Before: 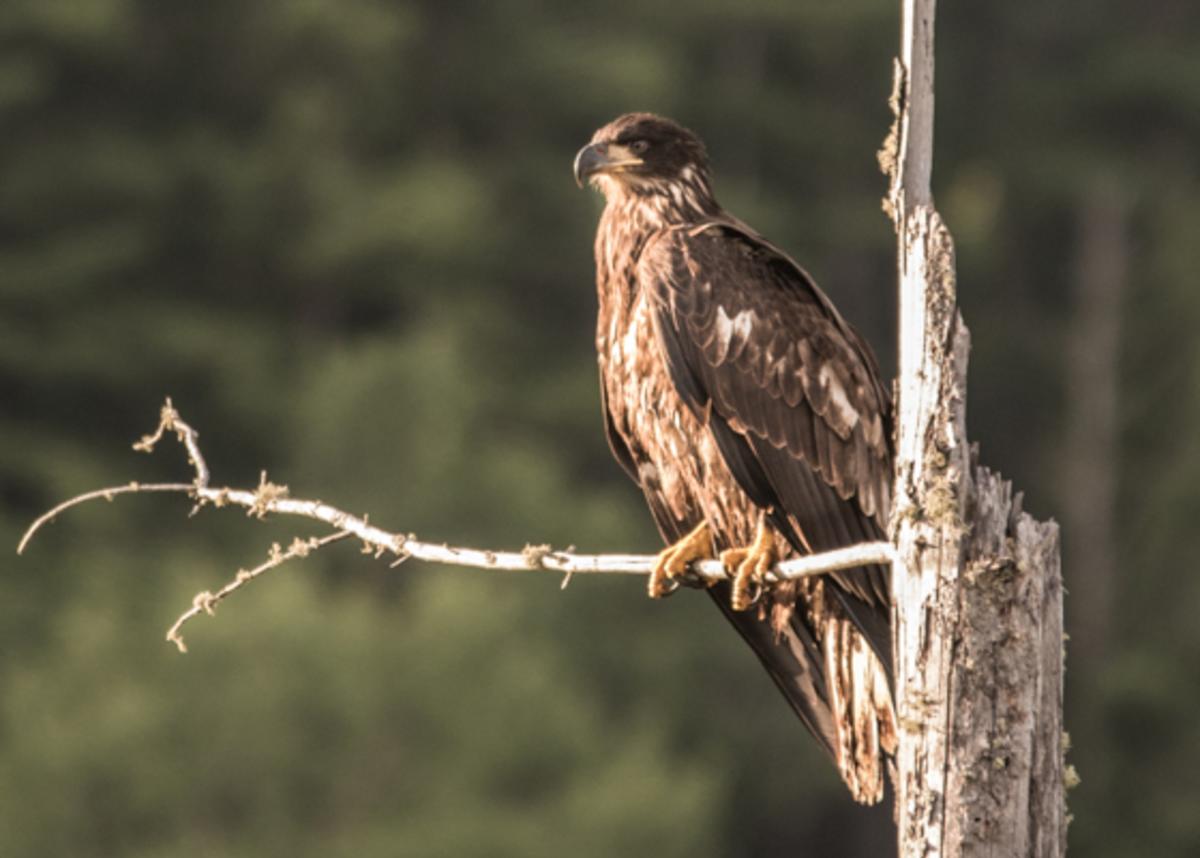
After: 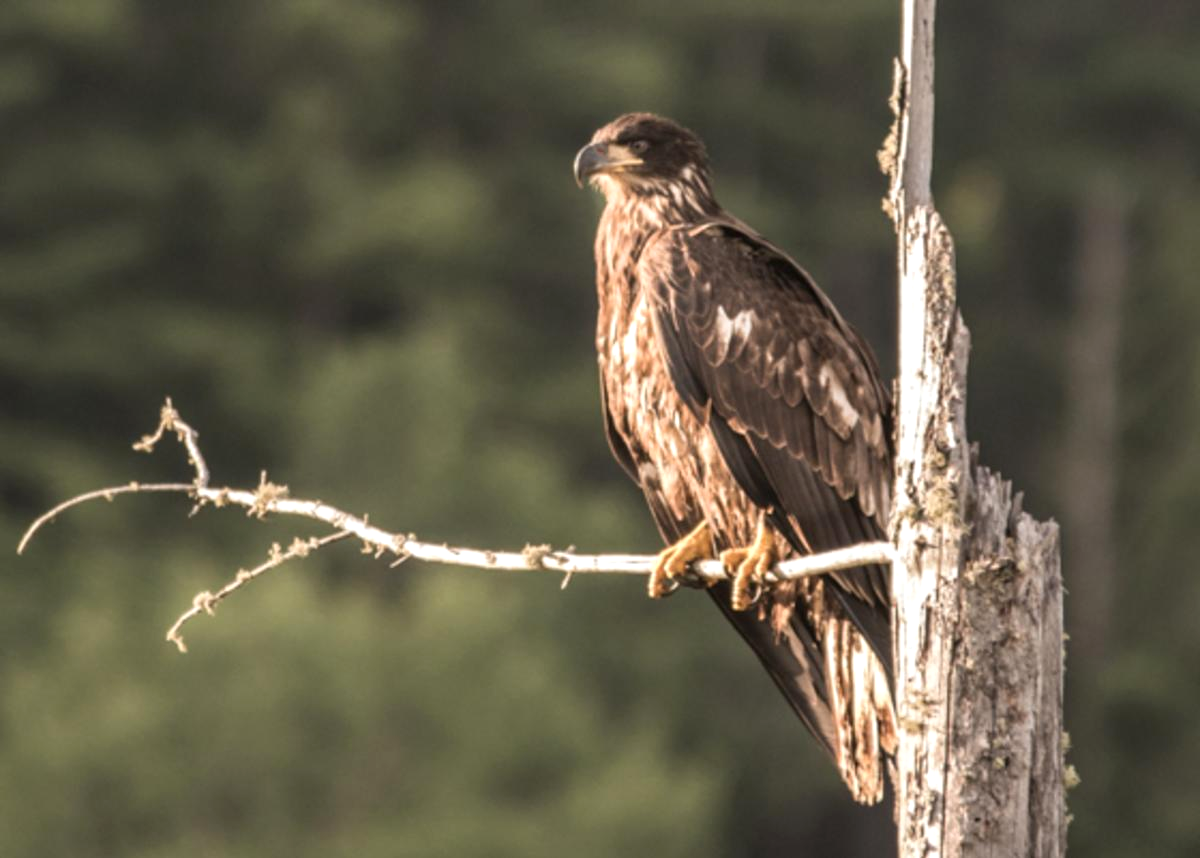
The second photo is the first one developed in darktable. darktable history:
exposure: exposure 0.209 EV, compensate highlight preservation false
